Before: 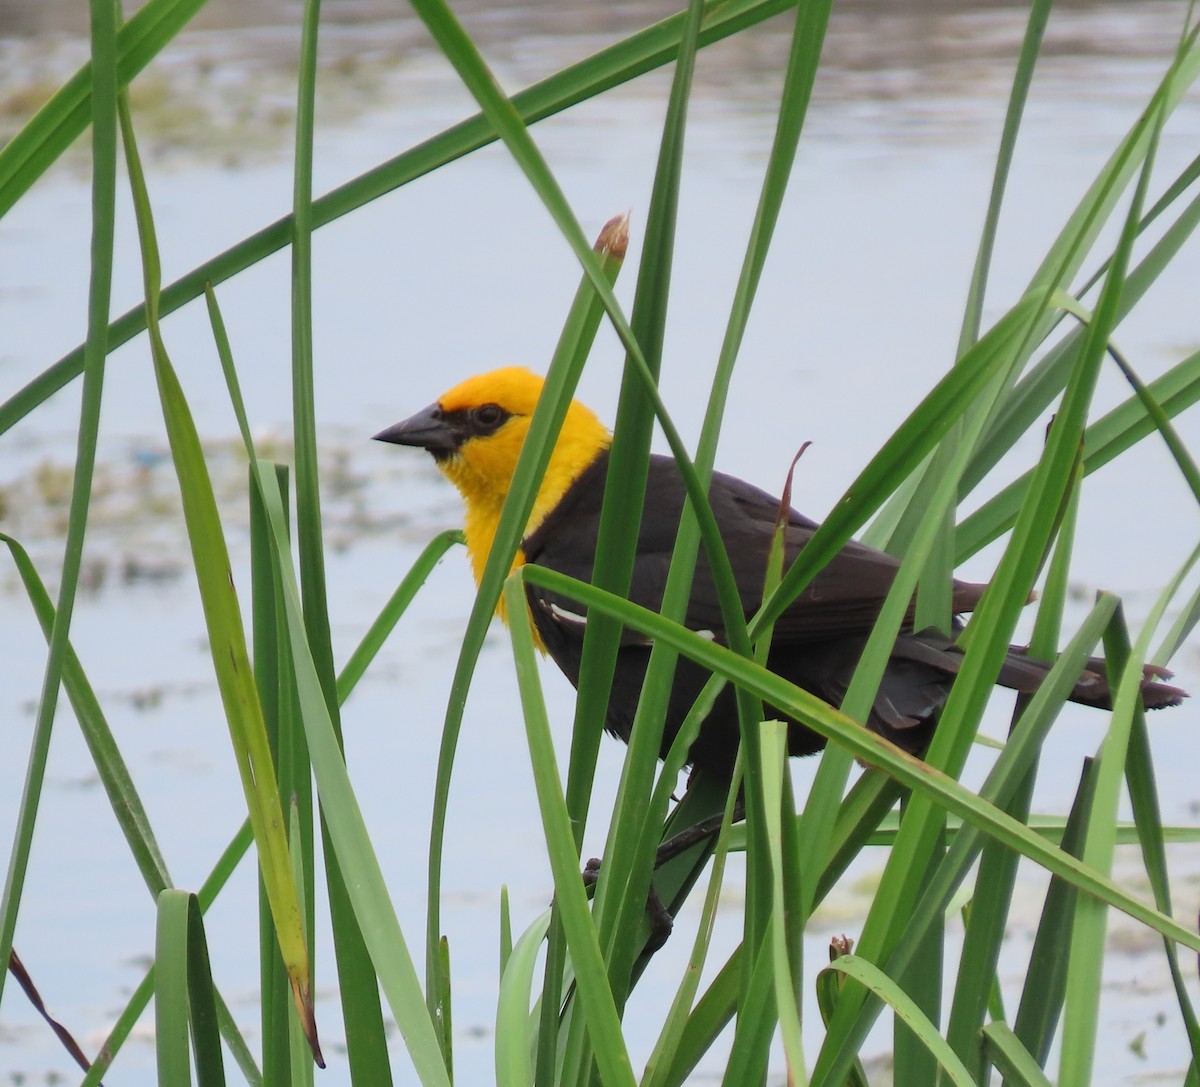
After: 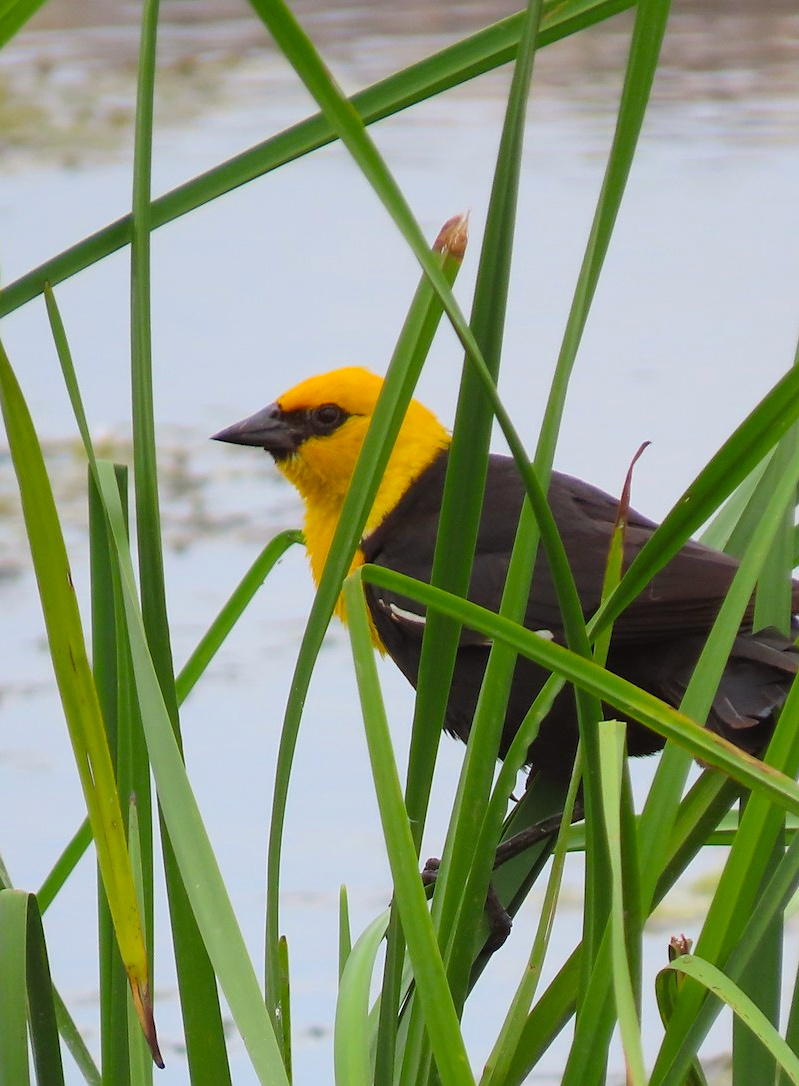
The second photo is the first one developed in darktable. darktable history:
crop and rotate: left 13.448%, right 19.943%
color balance rgb: power › luminance 1.186%, power › chroma 0.414%, power › hue 33.07°, perceptual saturation grading › global saturation 25.106%
sharpen: radius 1.59, amount 0.357, threshold 1.425
